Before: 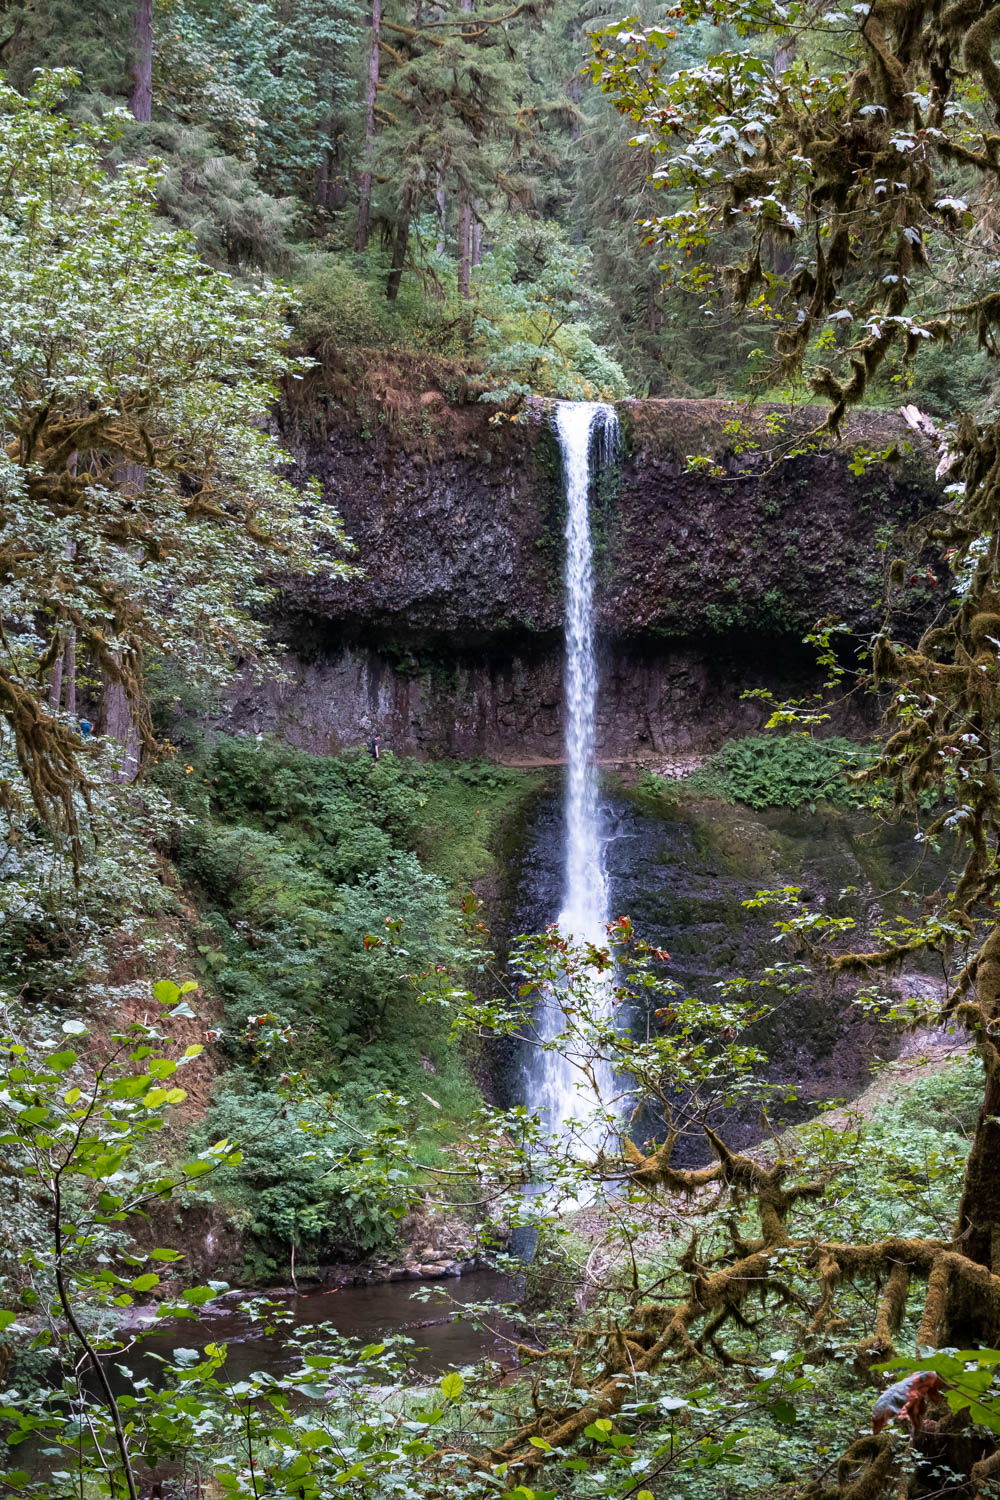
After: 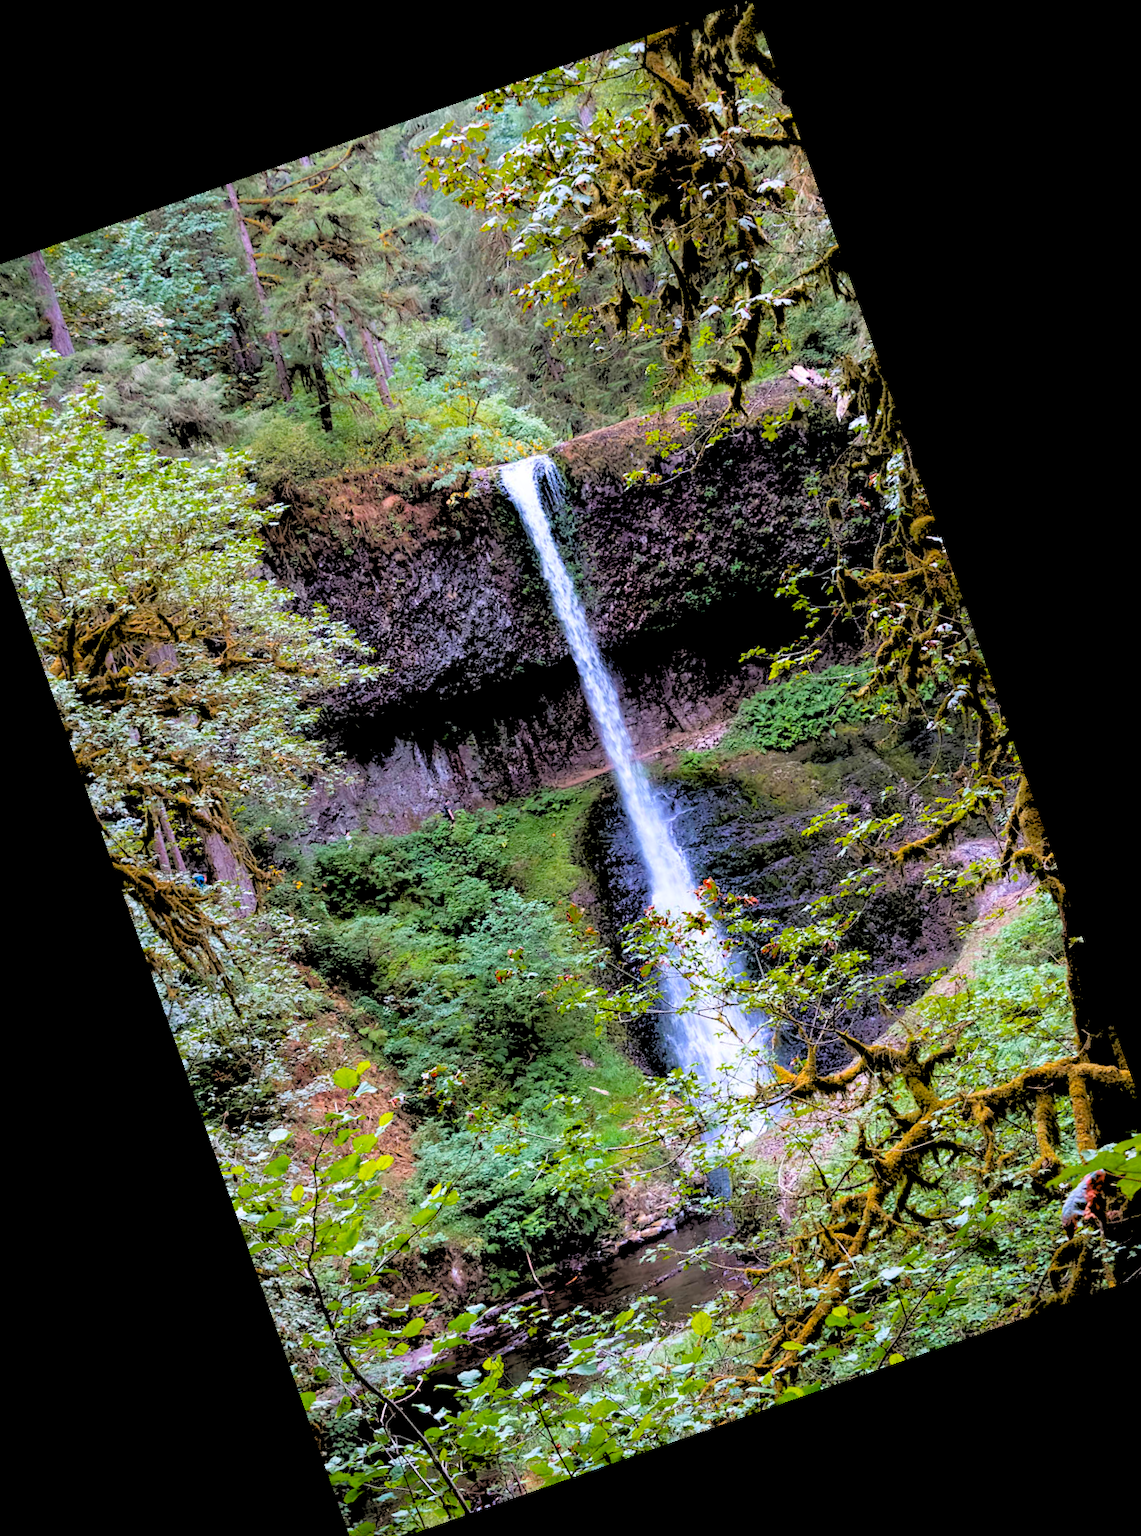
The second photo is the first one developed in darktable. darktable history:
rgb levels: levels [[0.027, 0.429, 0.996], [0, 0.5, 1], [0, 0.5, 1]]
color balance rgb: linear chroma grading › global chroma 15%, perceptual saturation grading › global saturation 30%
crop and rotate: angle 19.43°, left 6.812%, right 4.125%, bottom 1.087%
